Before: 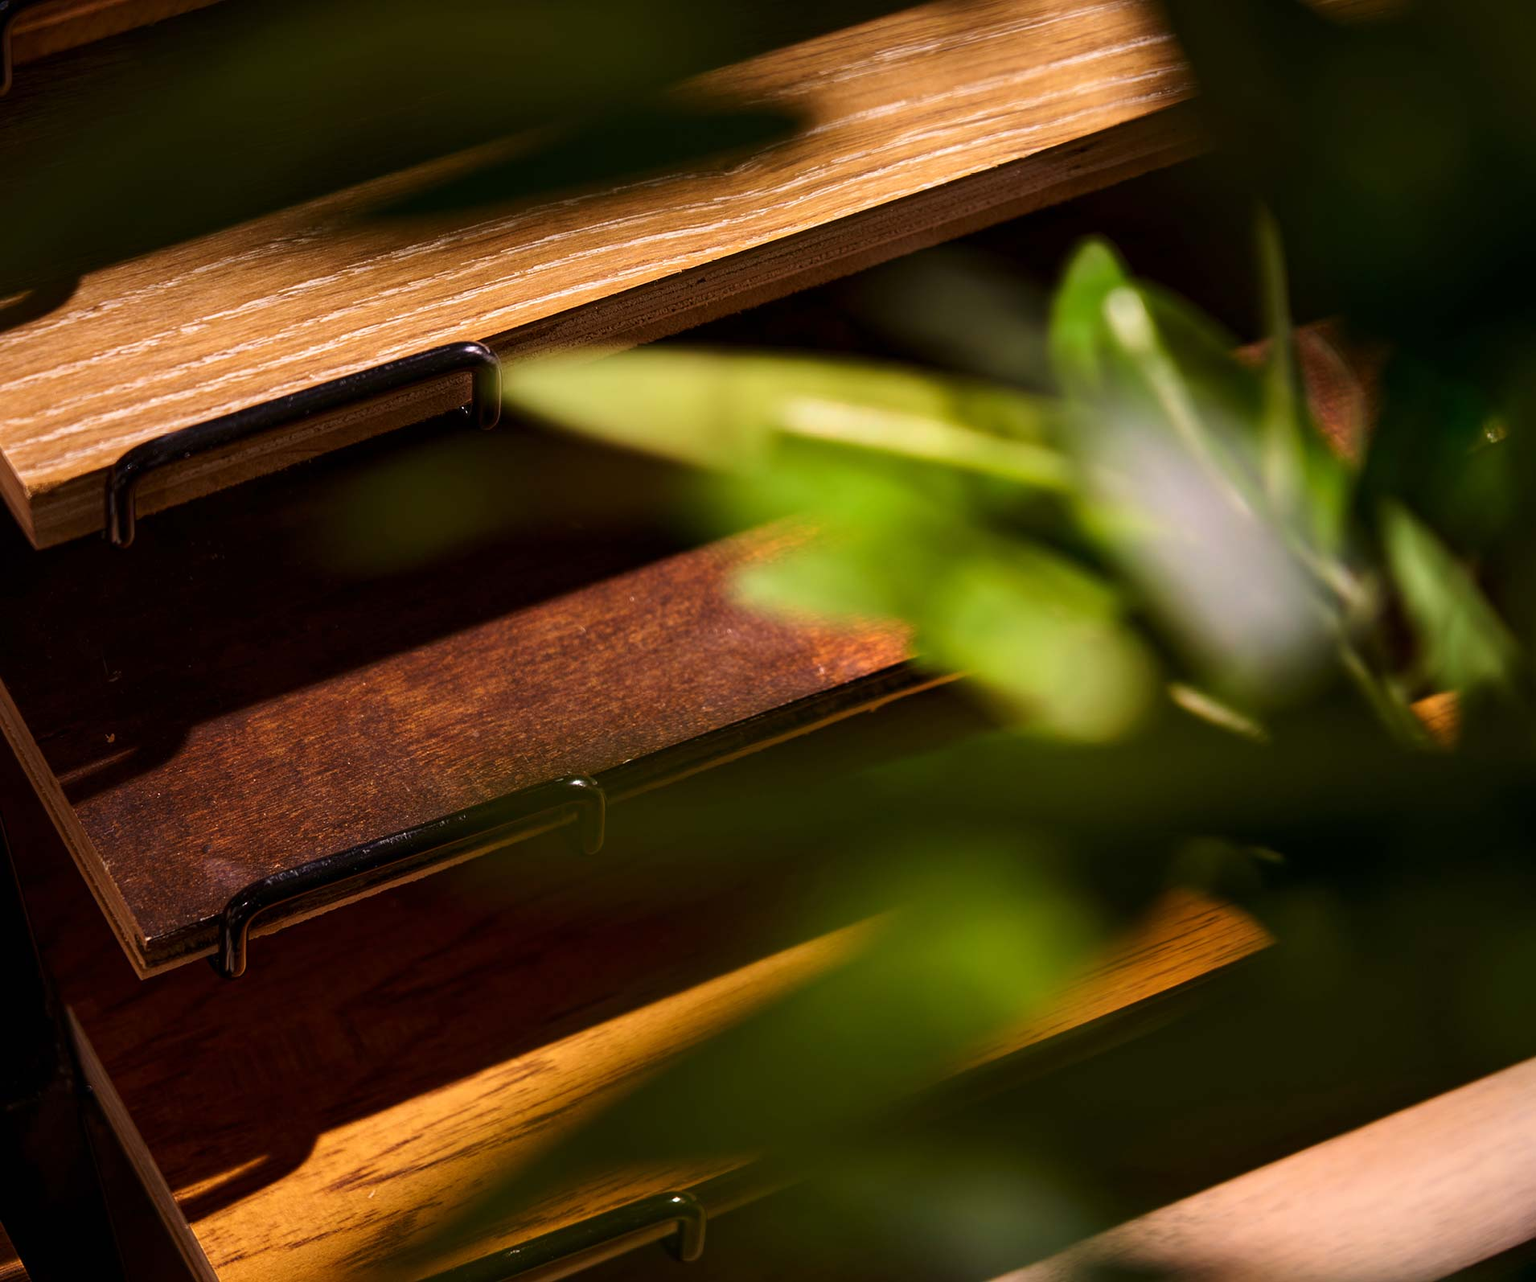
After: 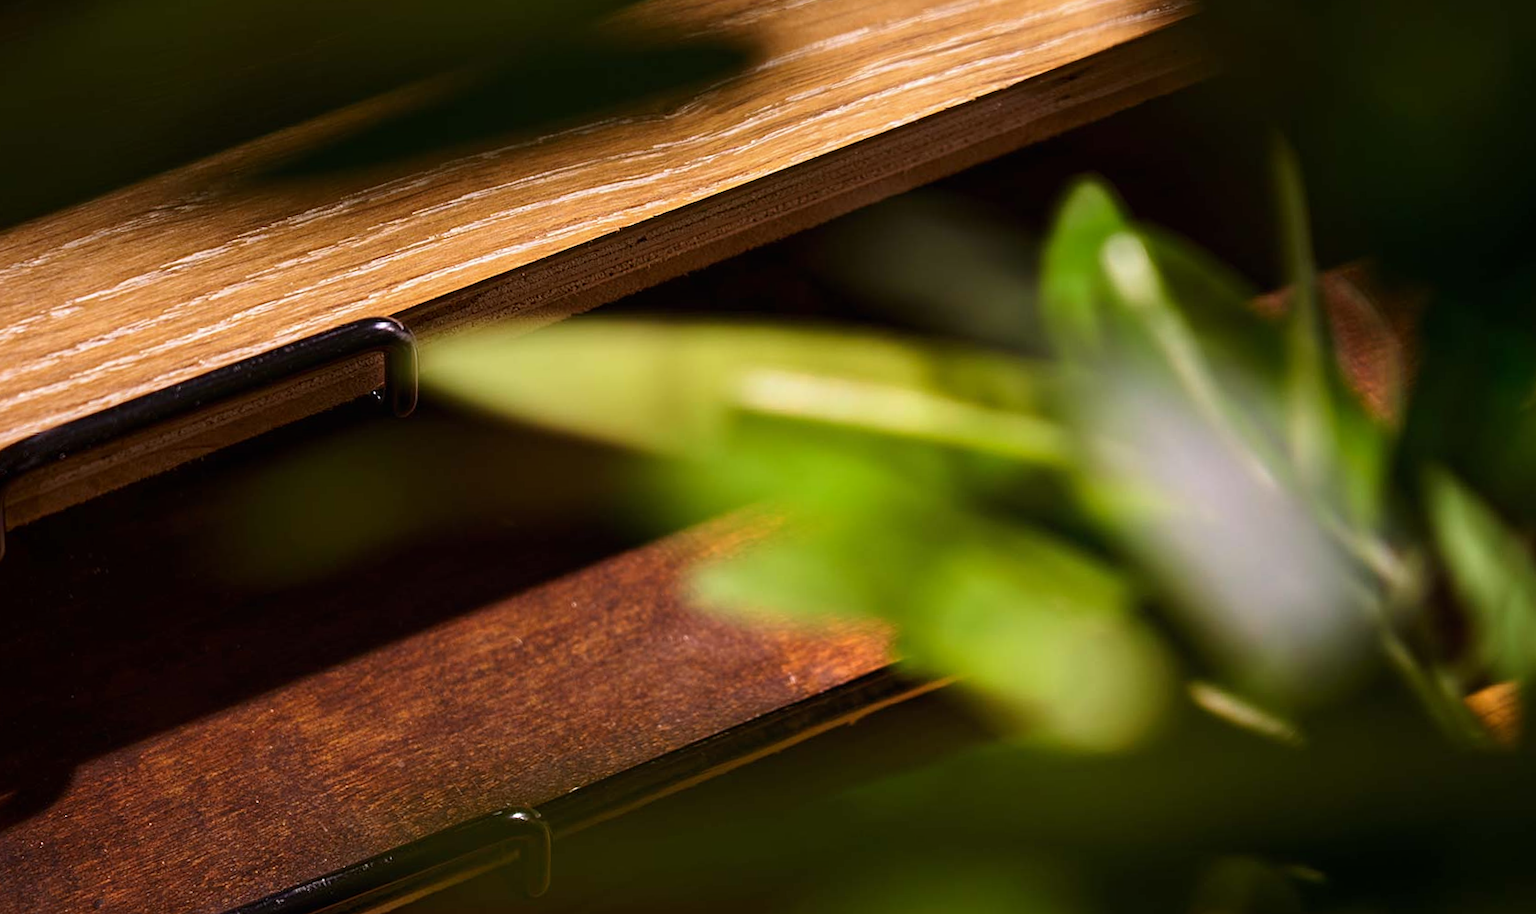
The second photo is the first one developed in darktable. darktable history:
rotate and perspective: rotation -1.75°, automatic cropping off
crop and rotate: left 9.345%, top 7.22%, right 4.982%, bottom 32.331%
local contrast: mode bilateral grid, contrast 100, coarseness 100, detail 94%, midtone range 0.2
white balance: red 0.98, blue 1.034
exposure: compensate highlight preservation false
levels: mode automatic
sharpen: amount 0.2
